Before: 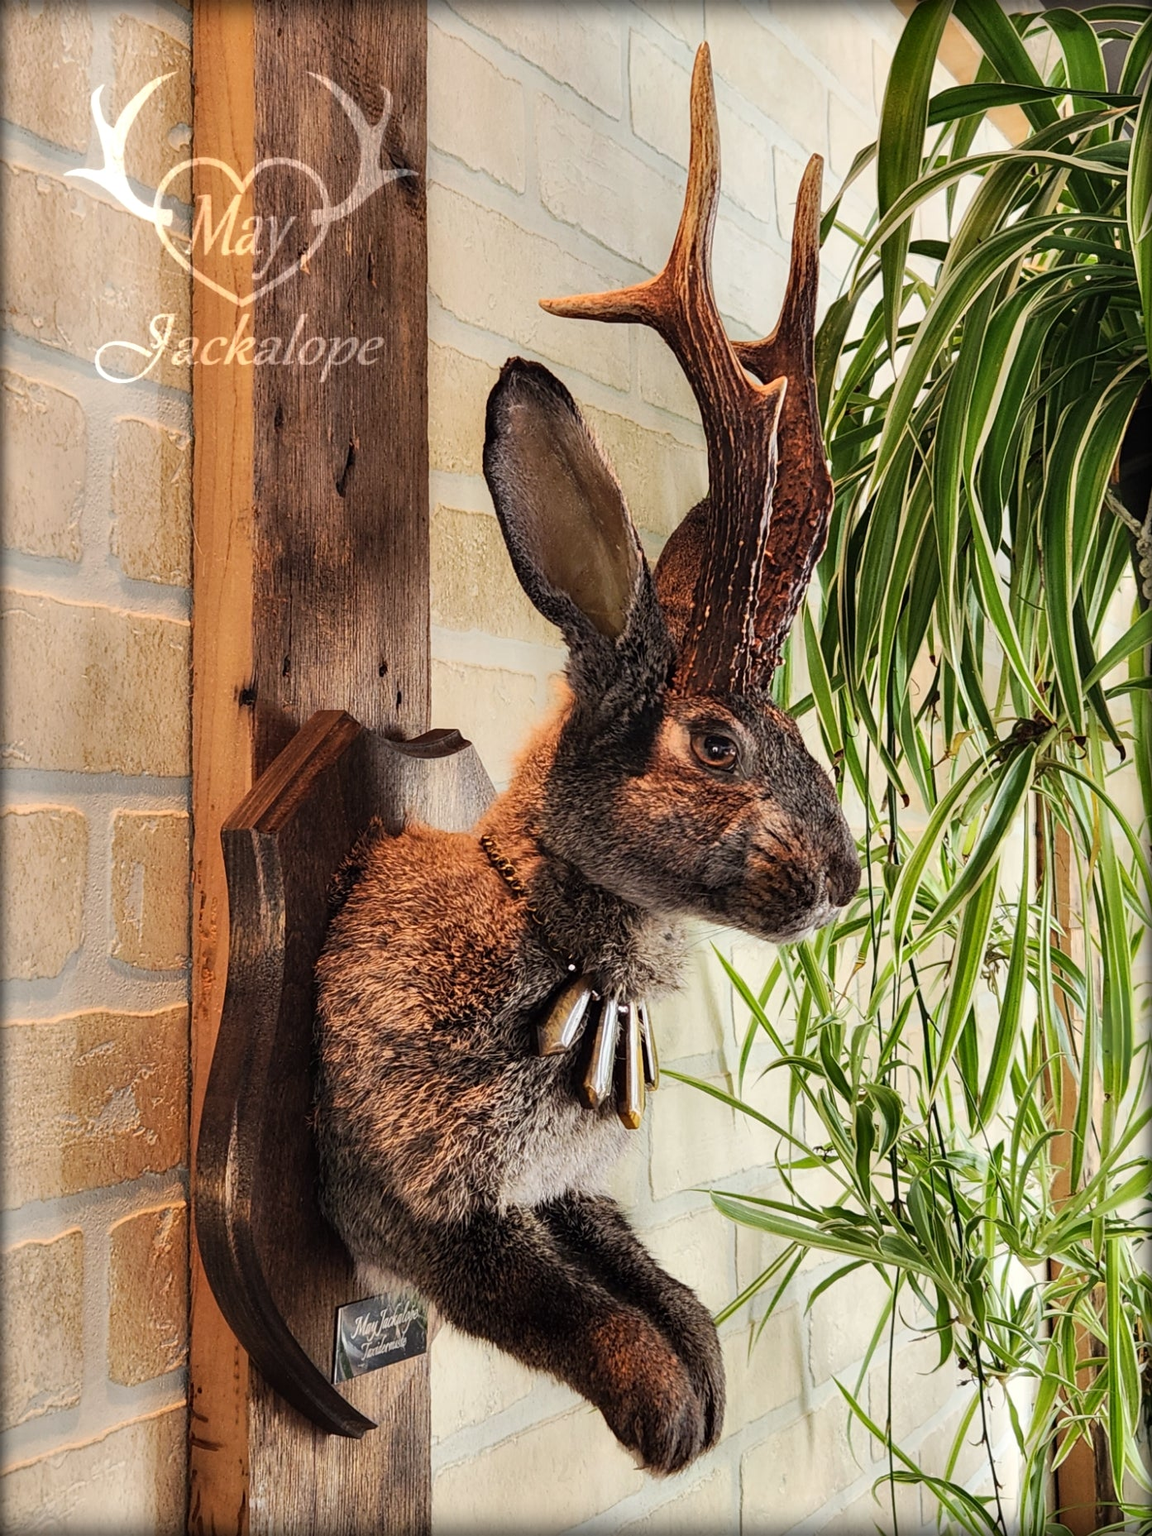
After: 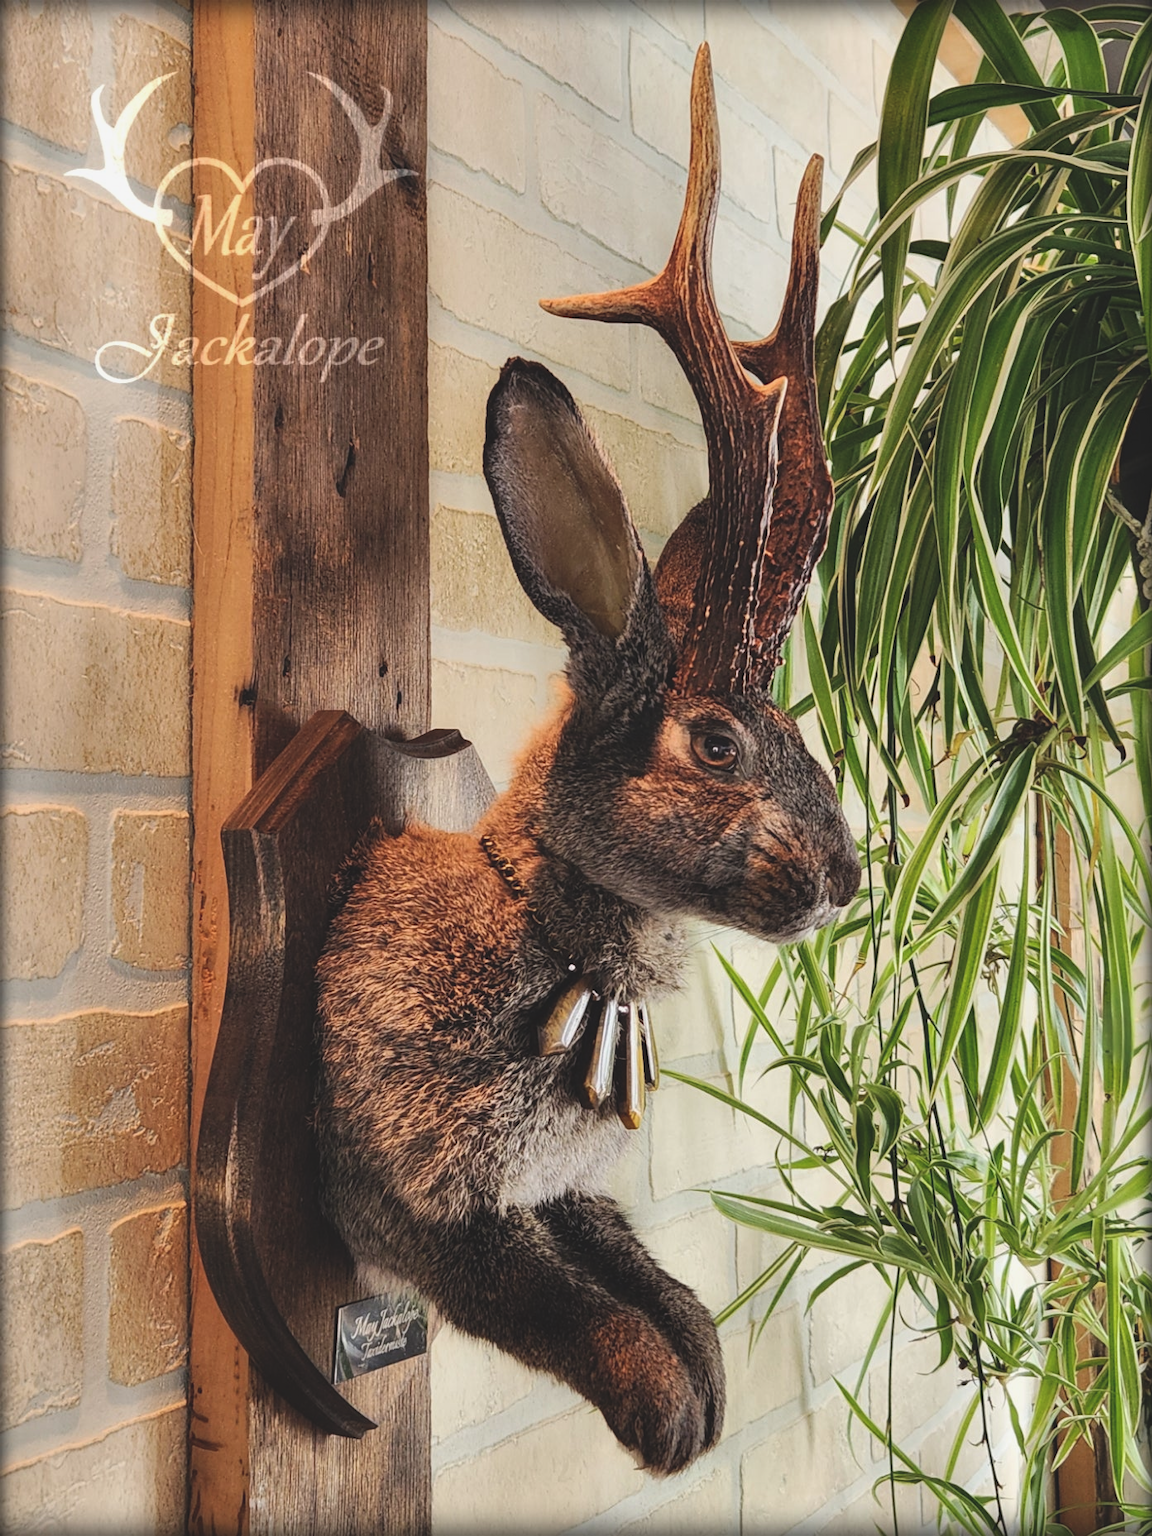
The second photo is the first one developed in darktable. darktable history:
exposure: black level correction -0.015, exposure -0.137 EV, compensate highlight preservation false
